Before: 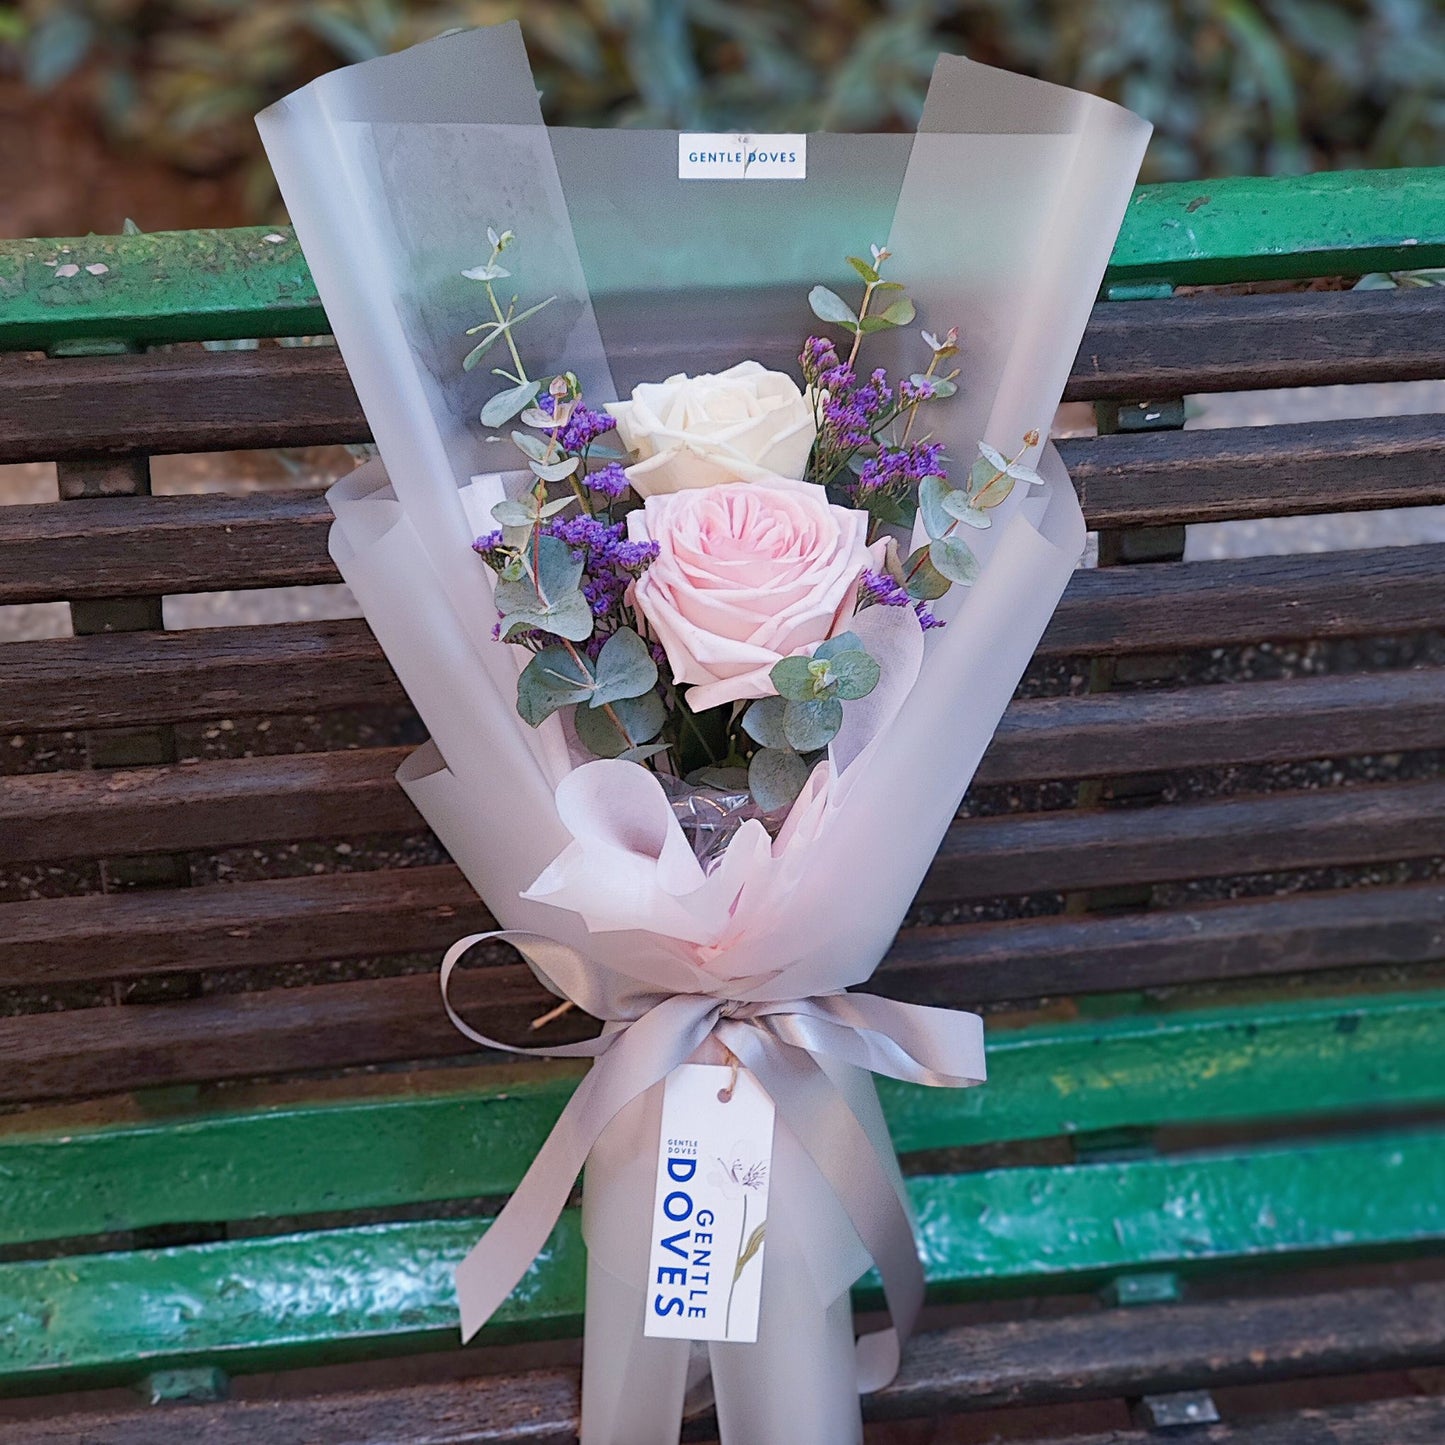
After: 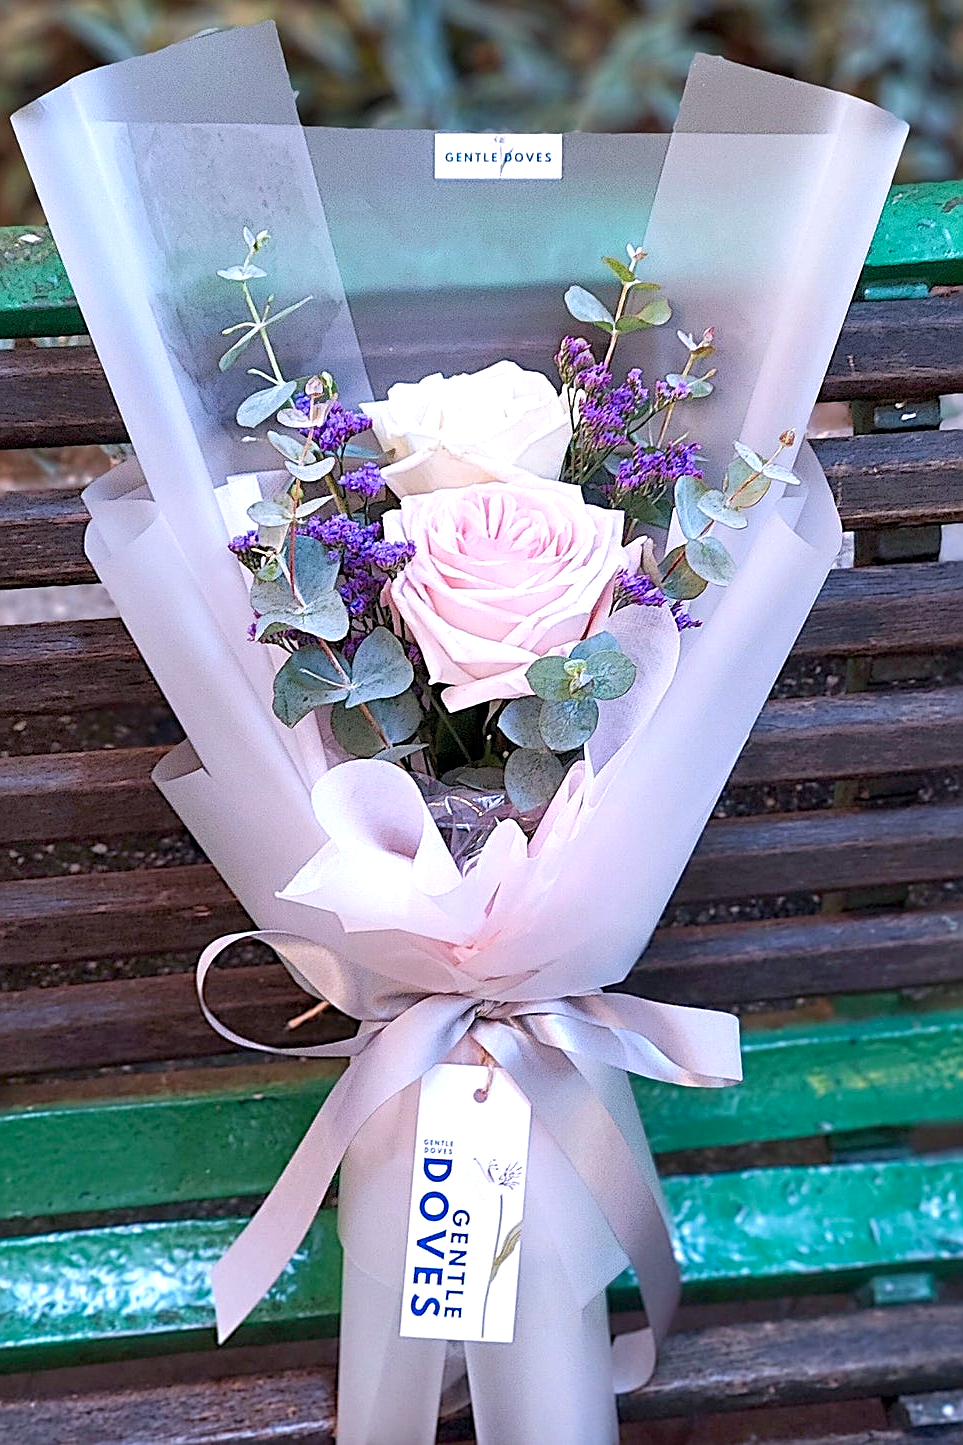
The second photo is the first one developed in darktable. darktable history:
contrast equalizer: y [[0.6 ×6], [0.55 ×6], [0 ×6], [0 ×6], [0 ×6]], mix 0.316
crop: left 16.924%, right 16.366%
color calibration: illuminant as shot in camera, x 0.358, y 0.373, temperature 4628.91 K
exposure: black level correction 0.001, exposure 0.498 EV, compensate highlight preservation false
sharpen: on, module defaults
